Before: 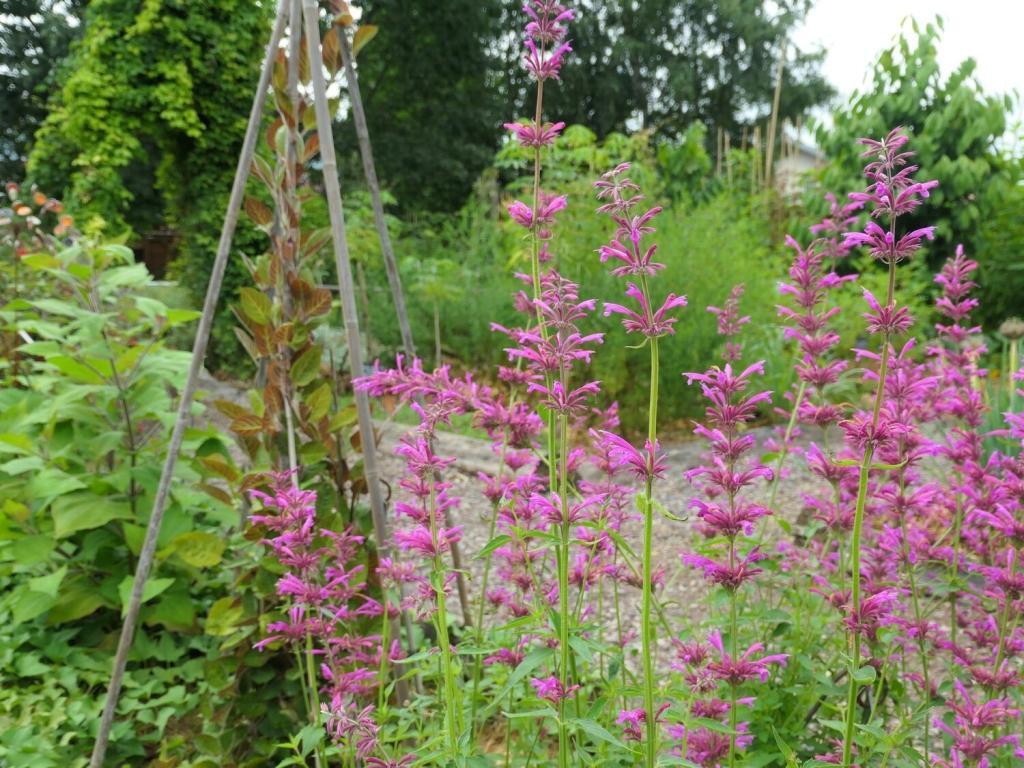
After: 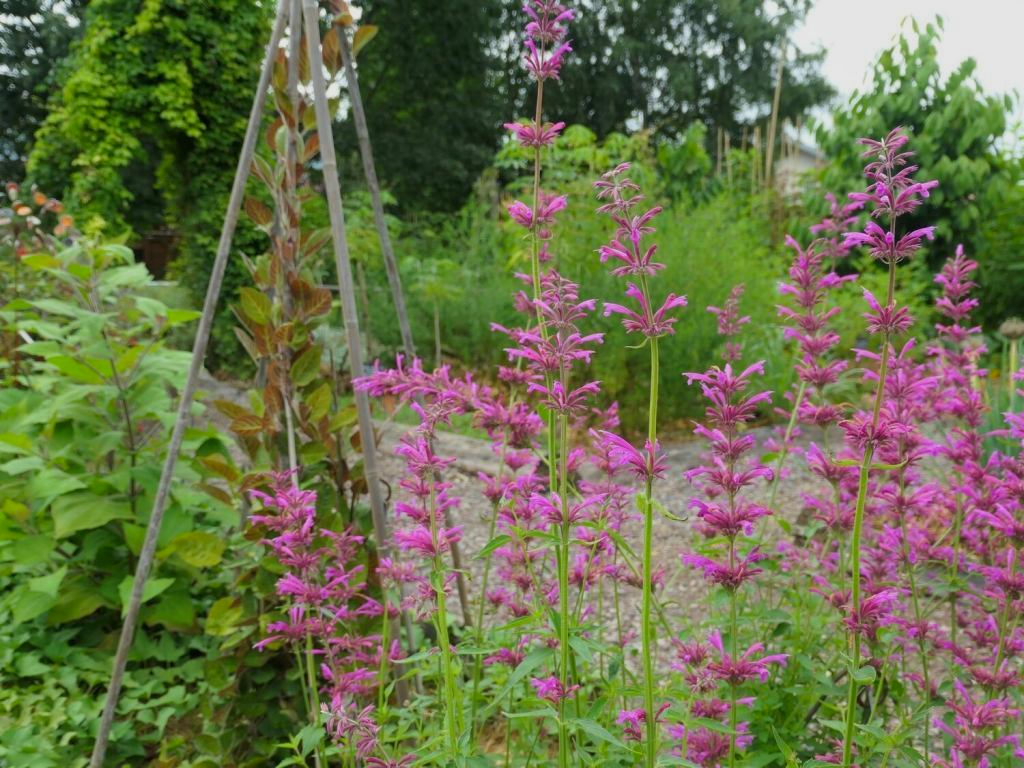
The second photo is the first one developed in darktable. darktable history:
shadows and highlights: radius 121.6, shadows 21.56, white point adjustment -9.57, highlights -15.33, soften with gaussian
